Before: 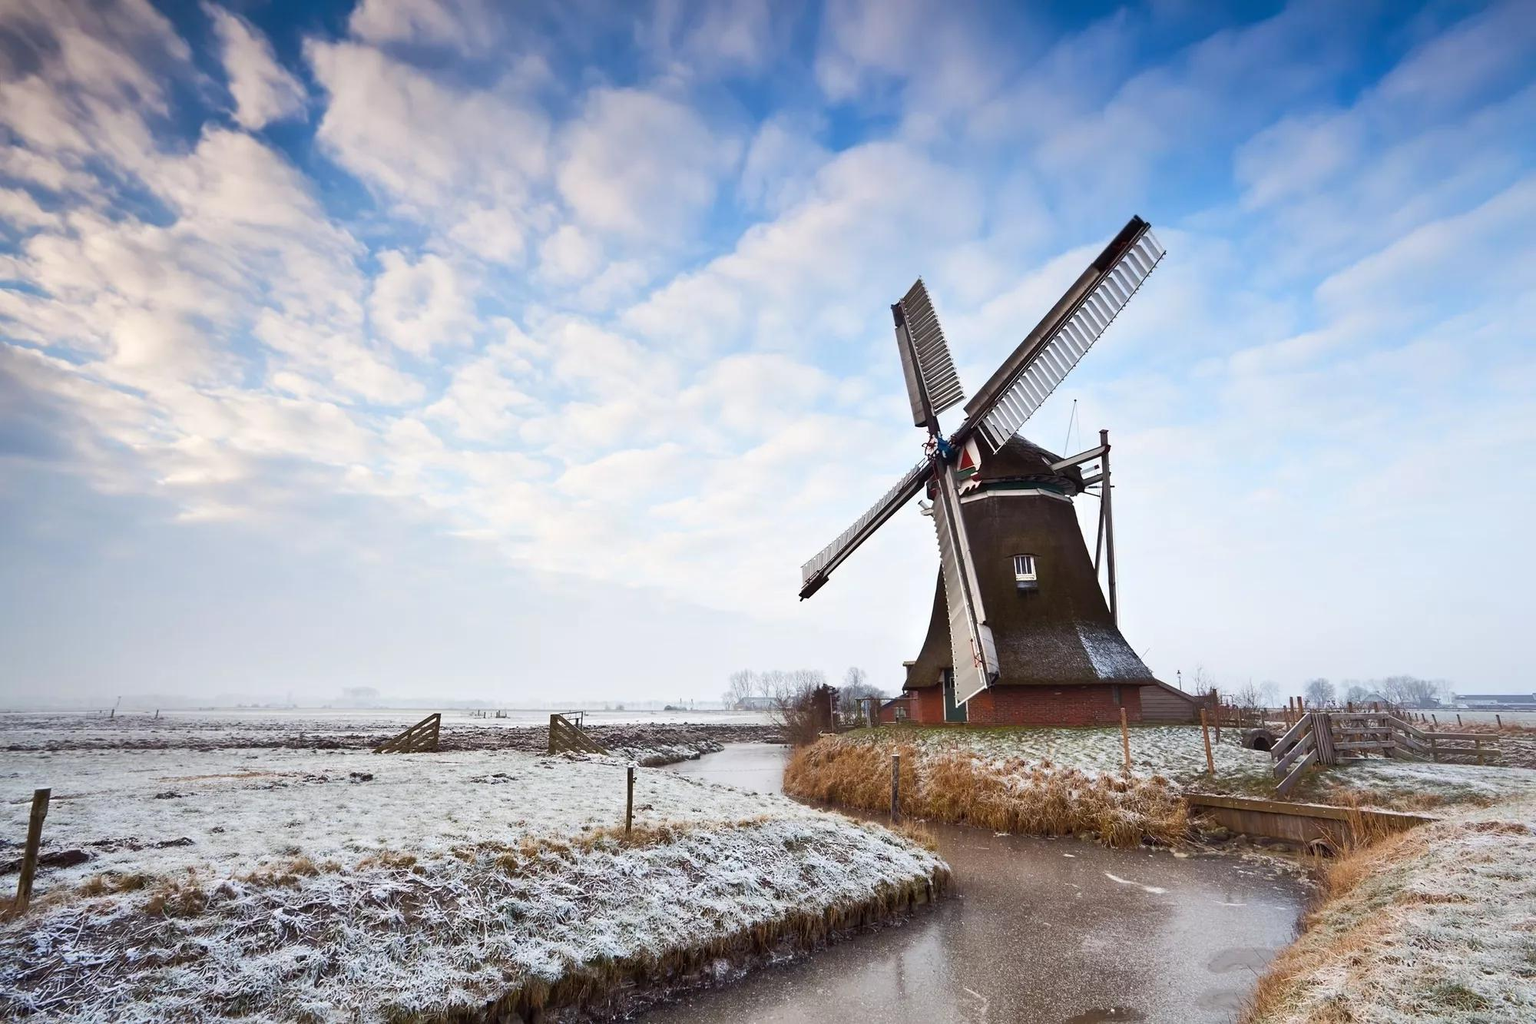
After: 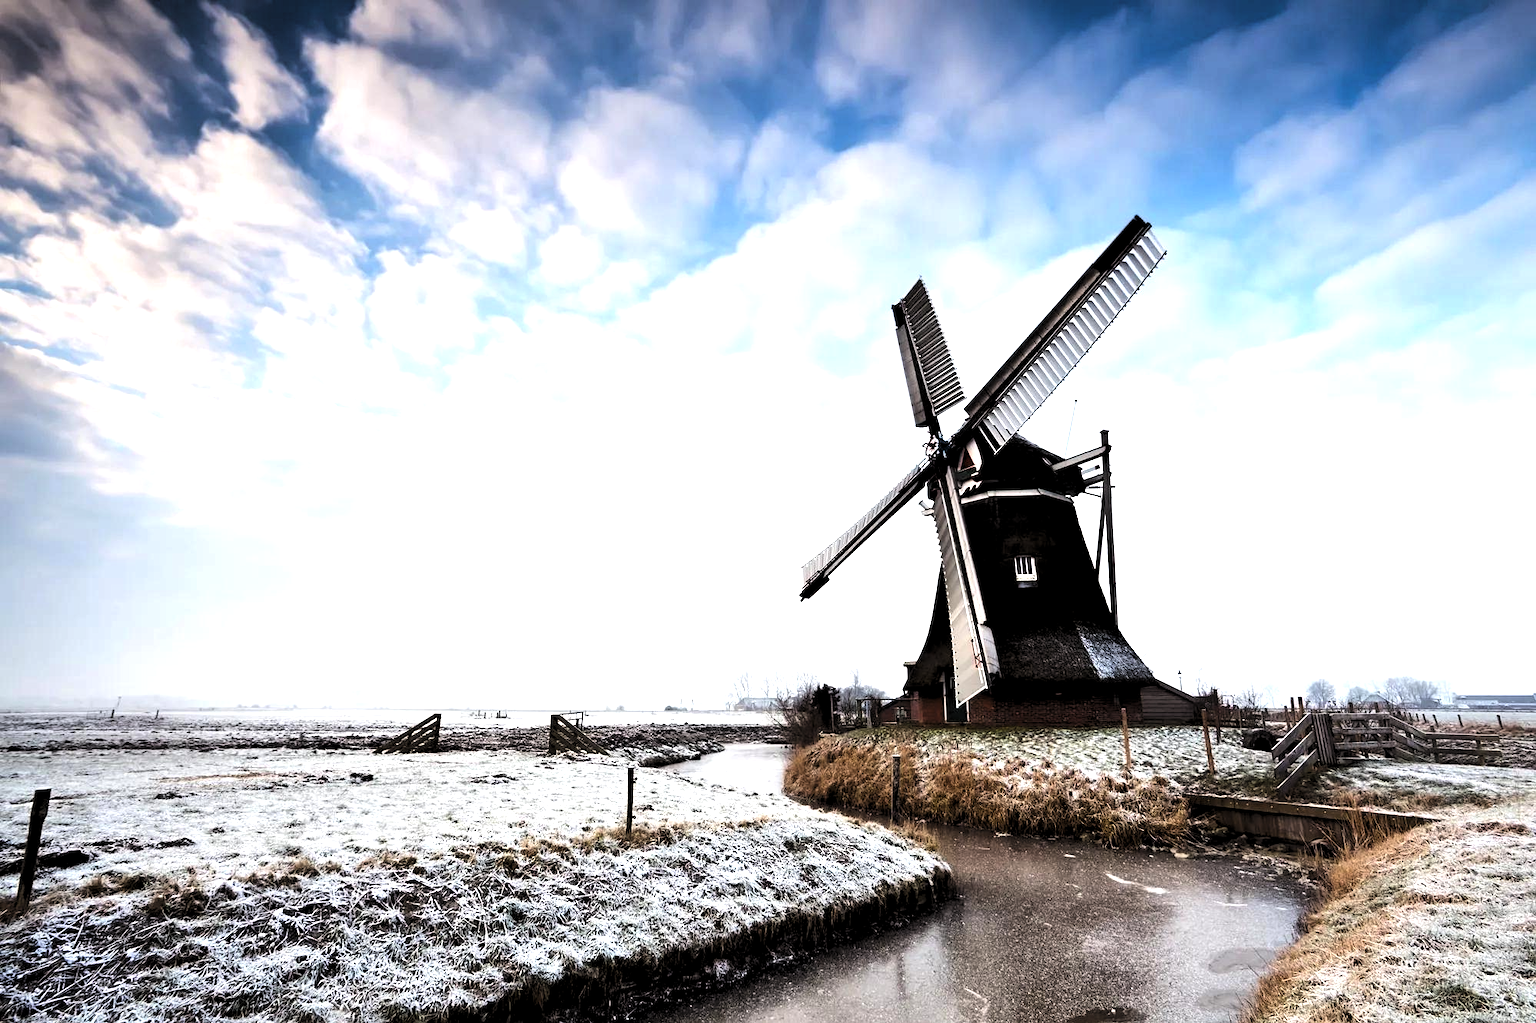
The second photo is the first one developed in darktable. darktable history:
levels: levels [0.182, 0.542, 0.902]
tone equalizer: -8 EV -0.417 EV, -7 EV -0.389 EV, -6 EV -0.333 EV, -5 EV -0.222 EV, -3 EV 0.222 EV, -2 EV 0.333 EV, -1 EV 0.389 EV, +0 EV 0.417 EV, edges refinement/feathering 500, mask exposure compensation -1.57 EV, preserve details no
